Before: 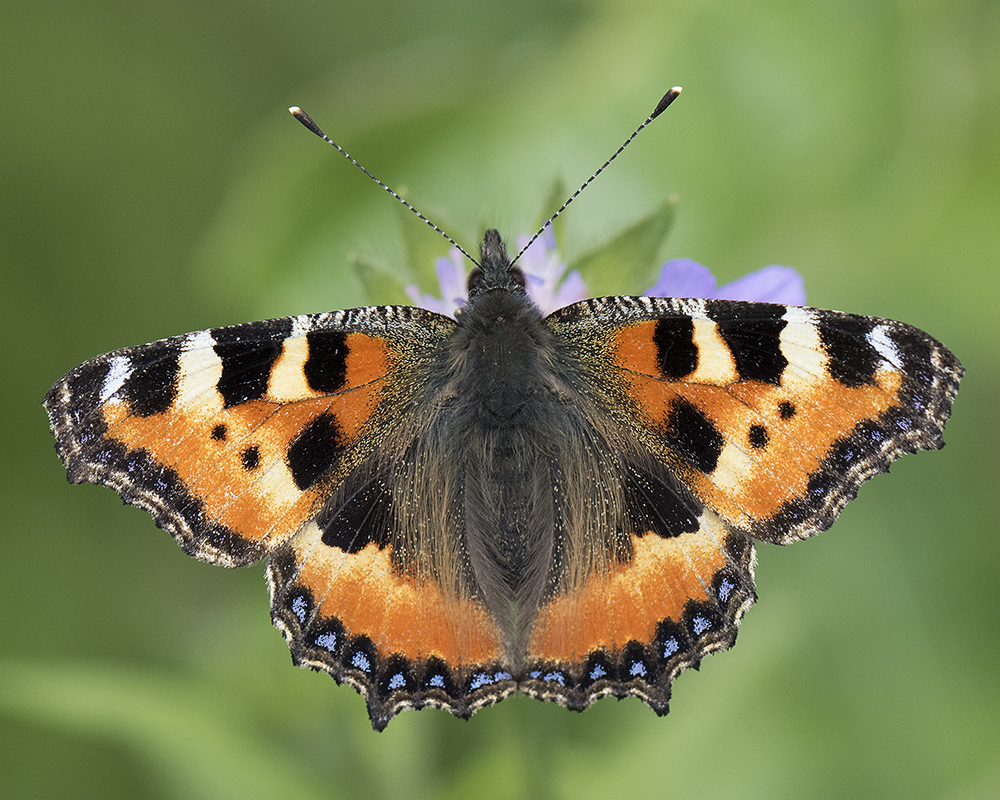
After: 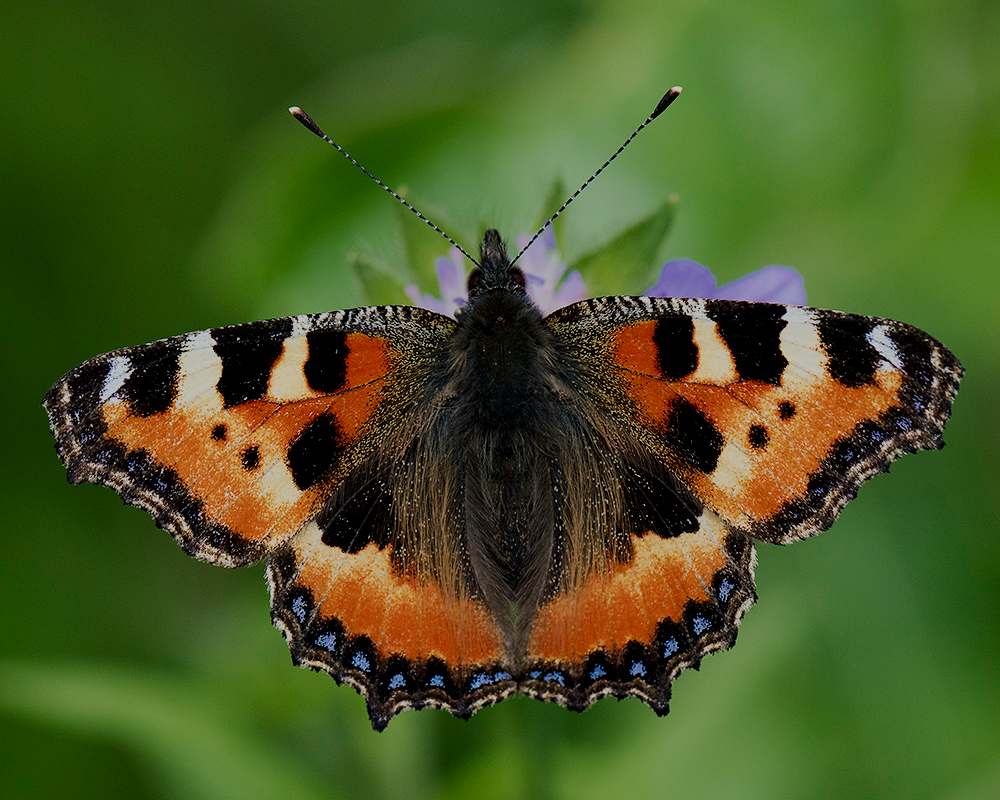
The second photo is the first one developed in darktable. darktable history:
filmic rgb: black relative exposure -7.23 EV, white relative exposure 5.39 EV, hardness 3.02, add noise in highlights 0.001, color science v3 (2019), use custom middle-gray values true, contrast in highlights soft
tone equalizer: on, module defaults
contrast brightness saturation: contrast 0.1, brightness -0.278, saturation 0.141
